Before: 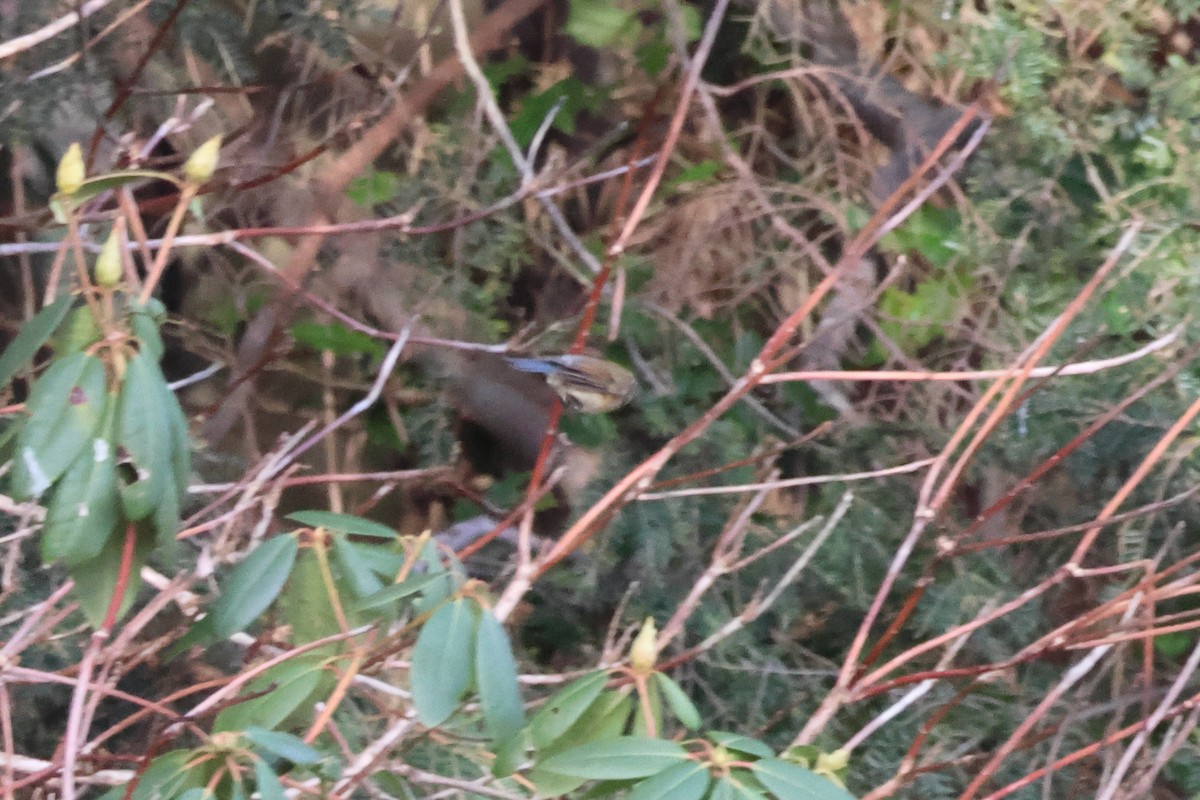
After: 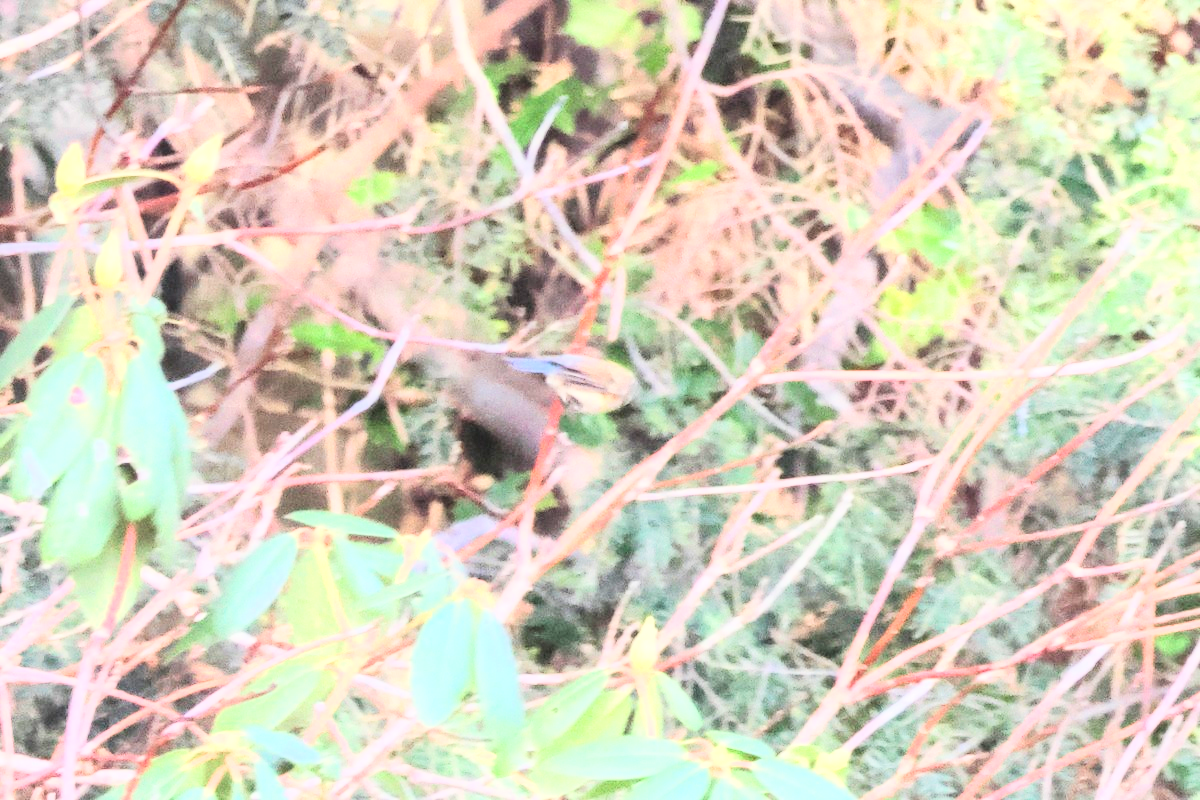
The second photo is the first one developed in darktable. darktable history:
tone curve: curves: ch0 [(0, 0) (0.417, 0.851) (1, 1)]
local contrast: detail 110%
